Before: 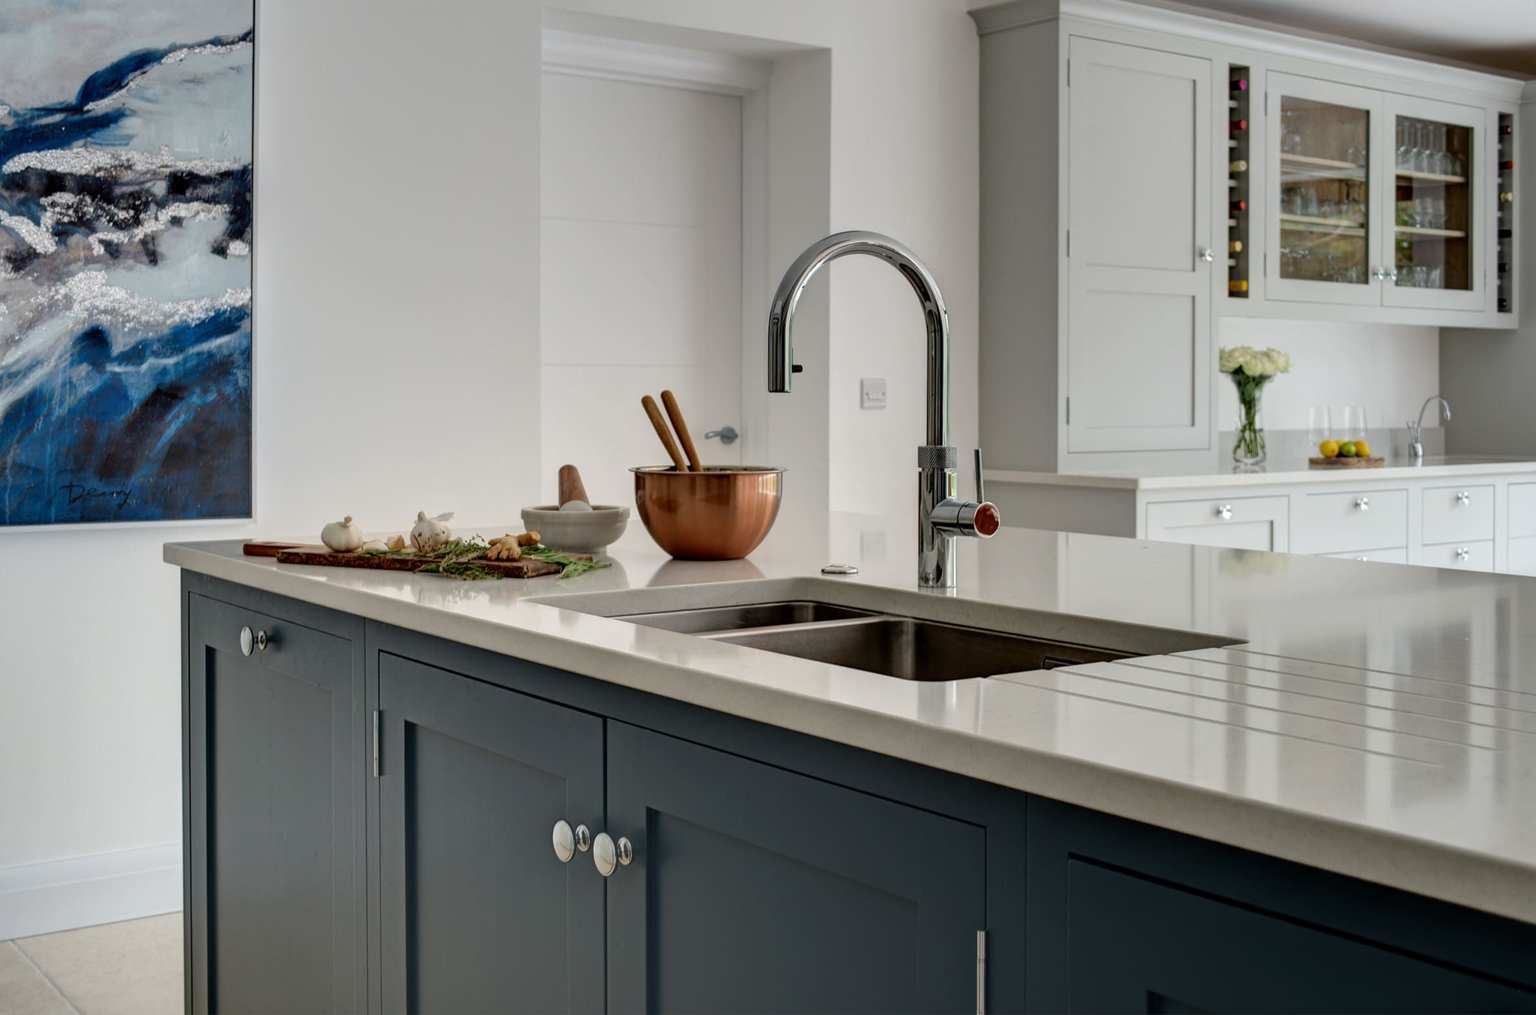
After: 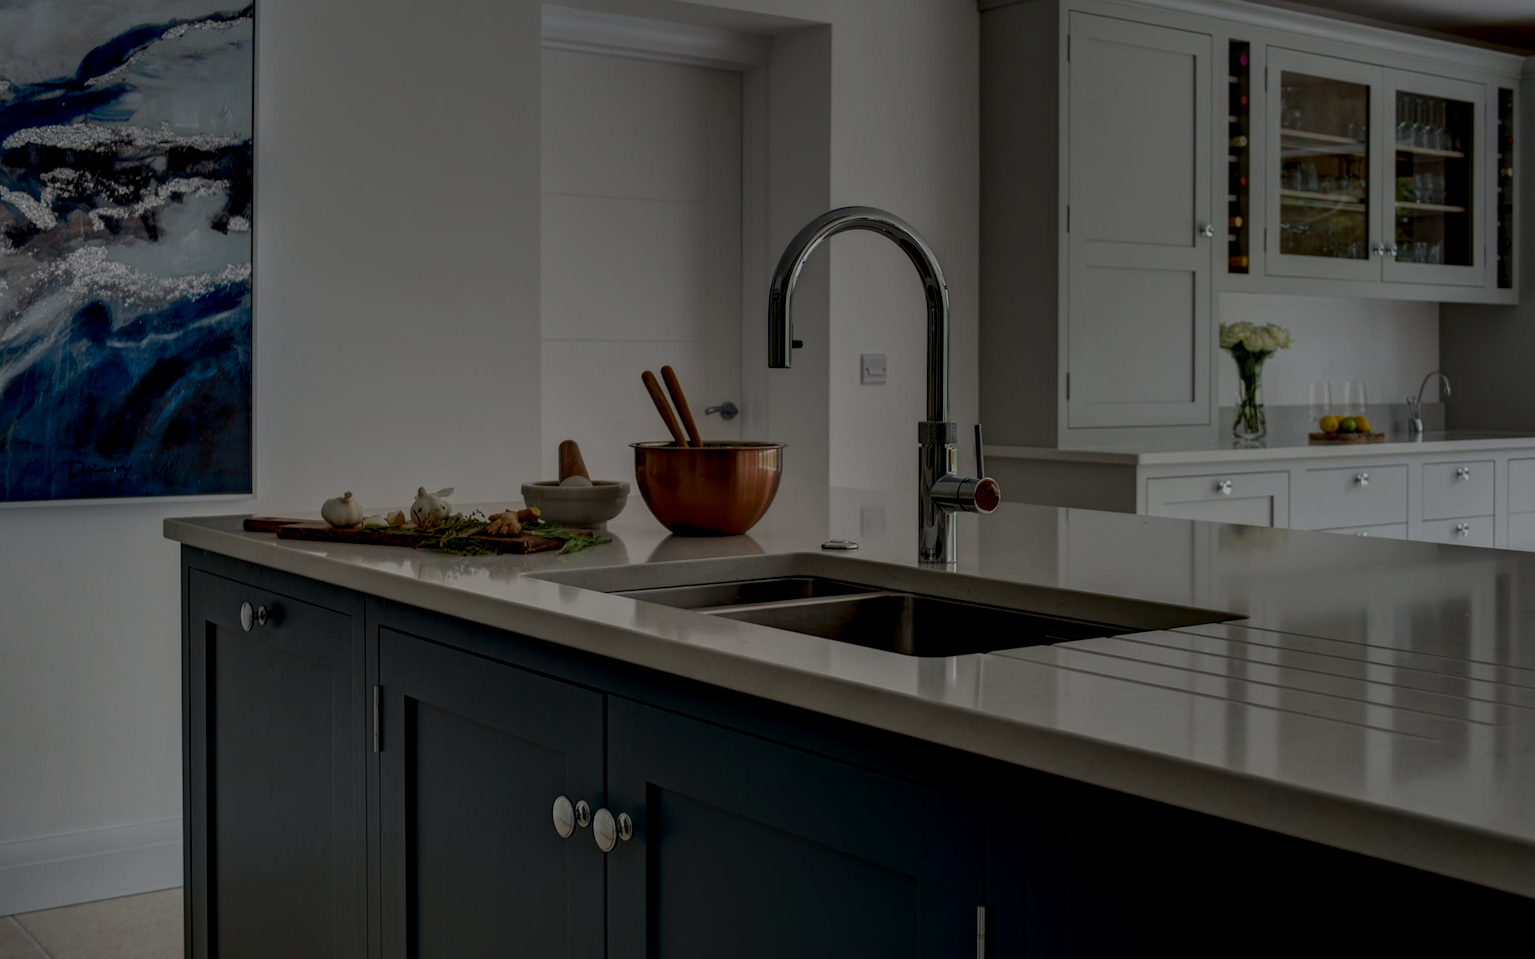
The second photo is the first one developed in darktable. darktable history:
contrast brightness saturation: contrast 0.07, brightness -0.14, saturation 0.11
local contrast: detail 130%
exposure: exposure -1.468 EV, compensate highlight preservation false
crop and rotate: top 2.479%, bottom 3.018%
